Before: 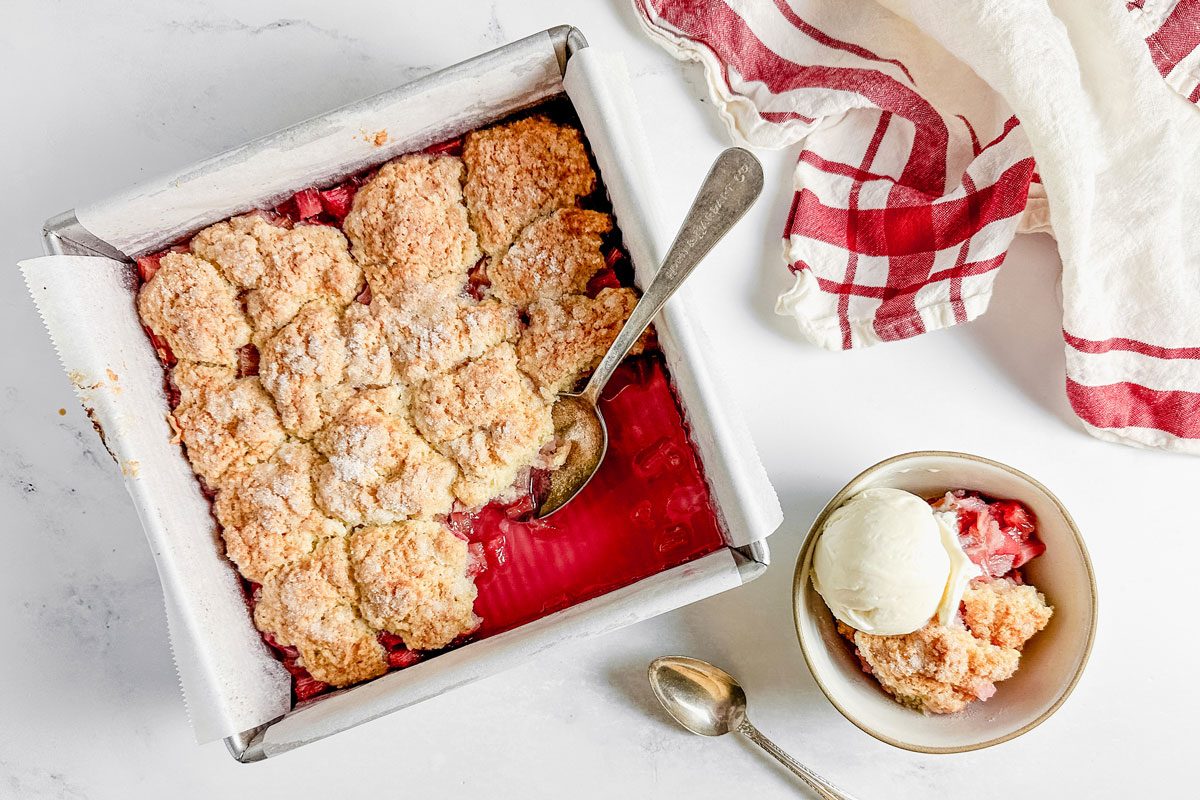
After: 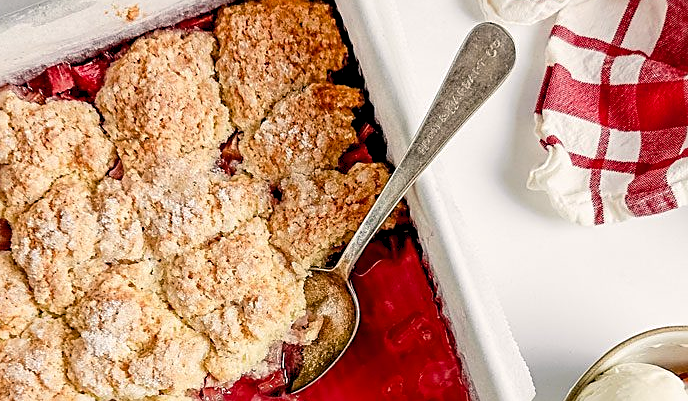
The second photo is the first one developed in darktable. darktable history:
color balance rgb: highlights gain › chroma 1.1%, highlights gain › hue 60.15°, global offset › luminance -0.506%, perceptual saturation grading › global saturation 0.774%, saturation formula JzAzBz (2021)
sharpen: on, module defaults
crop: left 20.706%, top 15.692%, right 21.947%, bottom 34.06%
